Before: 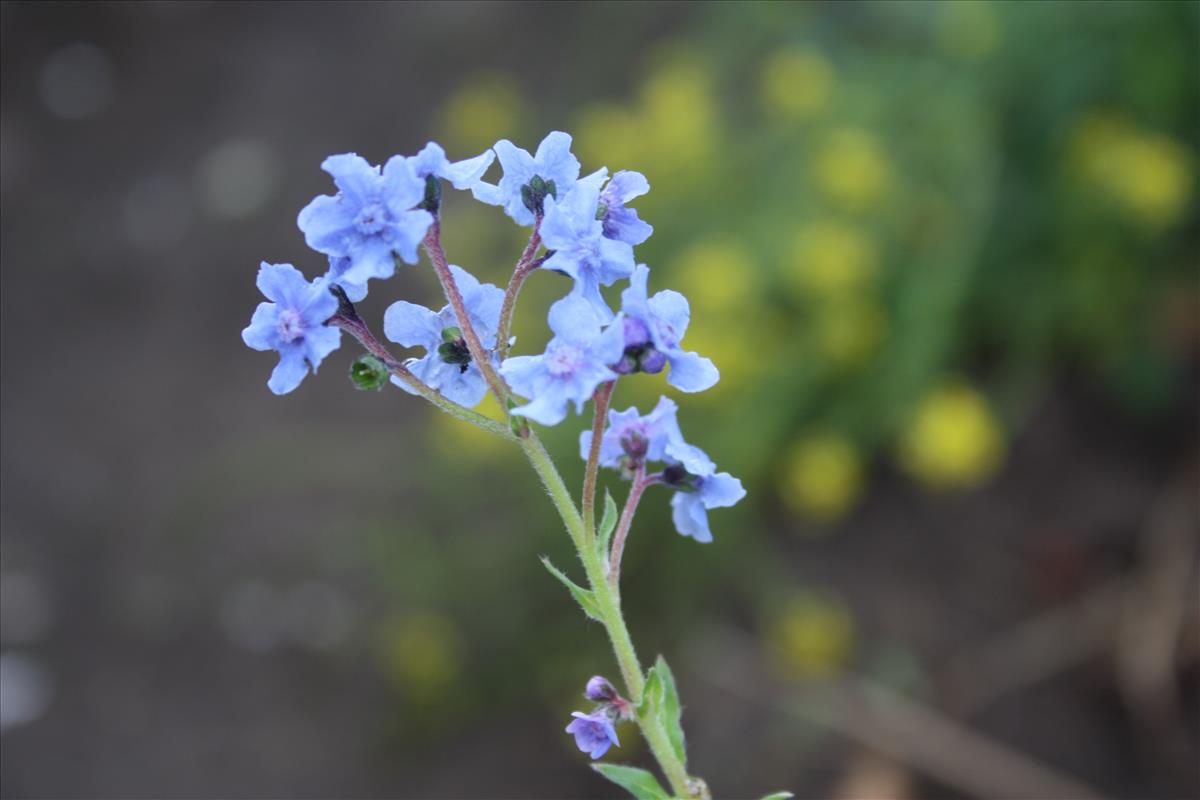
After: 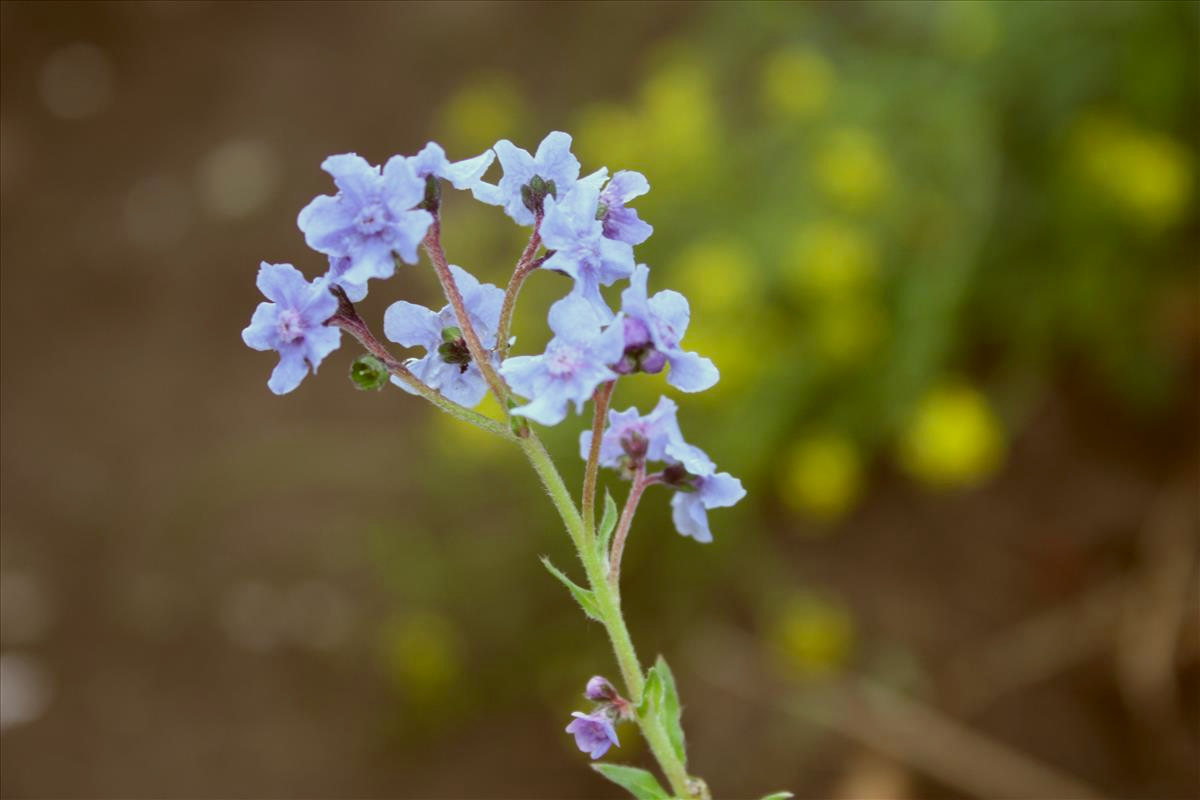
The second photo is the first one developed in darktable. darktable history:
color correction: highlights a* -5.43, highlights b* 9.8, shadows a* 9.93, shadows b* 24.51
